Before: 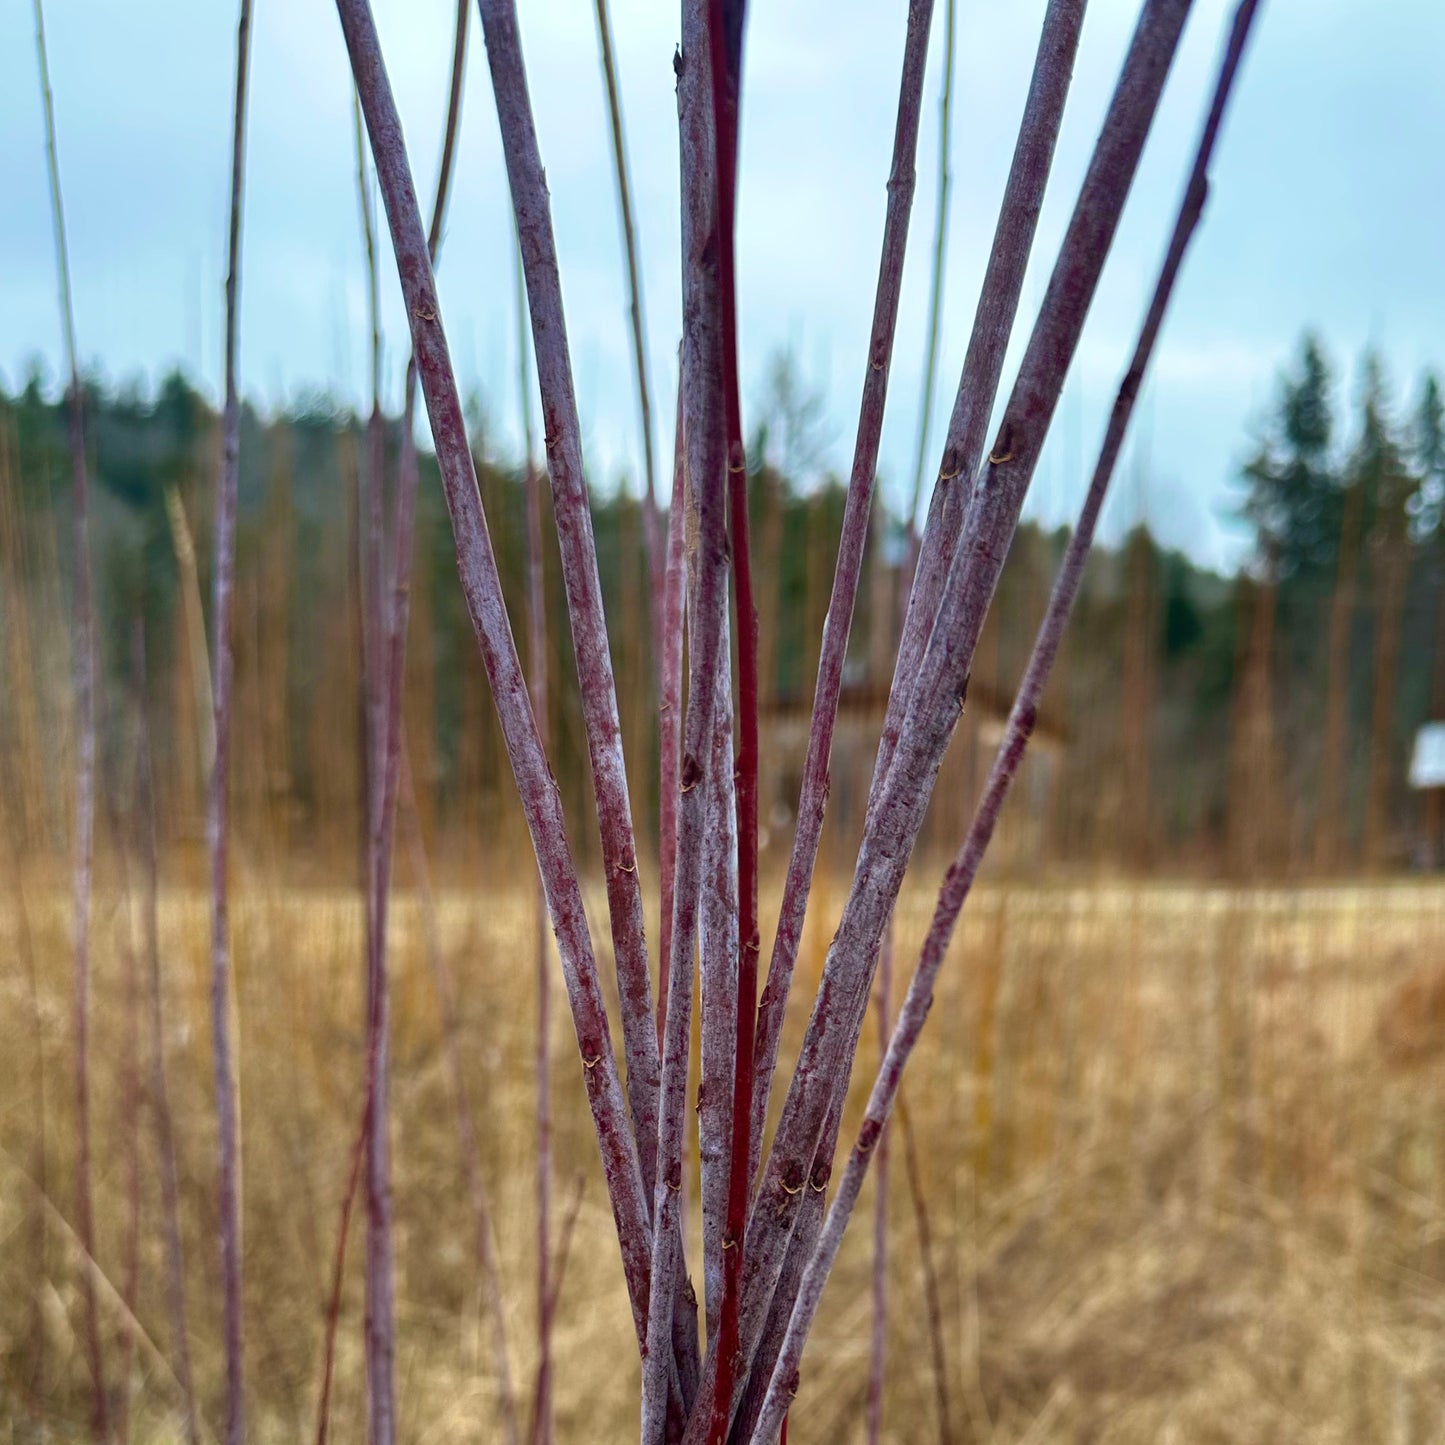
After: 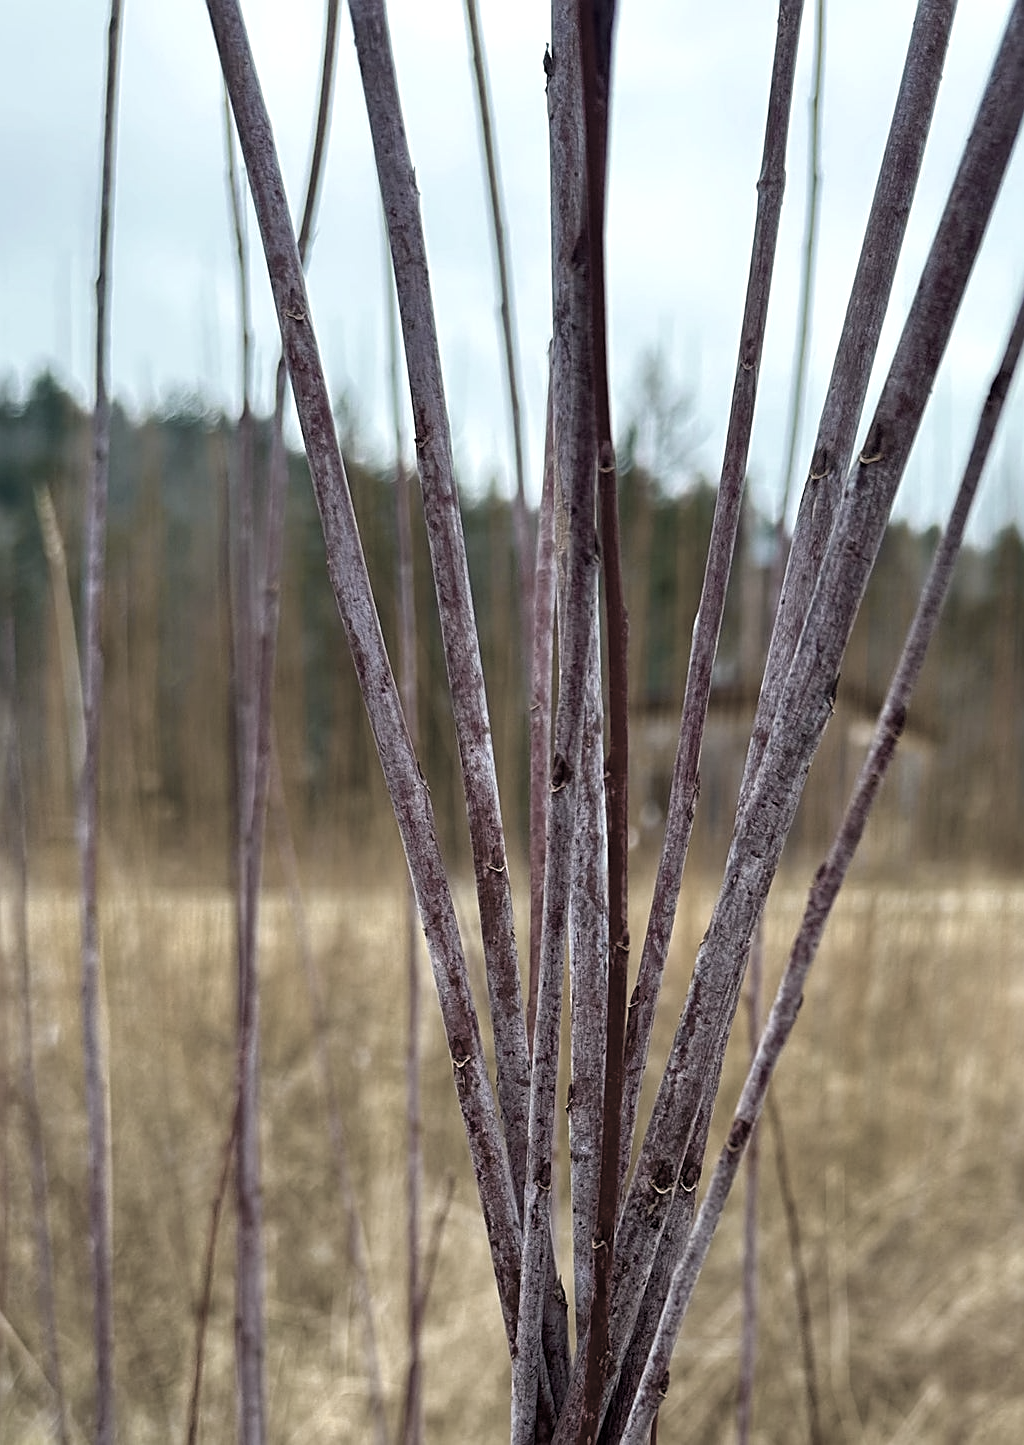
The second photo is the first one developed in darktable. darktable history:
color correction: highlights b* 0.064, saturation 0.232
color balance rgb: linear chroma grading › shadows 9.981%, linear chroma grading › highlights 10.34%, linear chroma grading › global chroma 14.641%, linear chroma grading › mid-tones 14.588%, perceptual saturation grading › global saturation 39.811%, global vibrance 32.176%
sharpen: on, module defaults
exposure: exposure 0.2 EV, compensate highlight preservation false
crop and rotate: left 9.047%, right 20.083%
